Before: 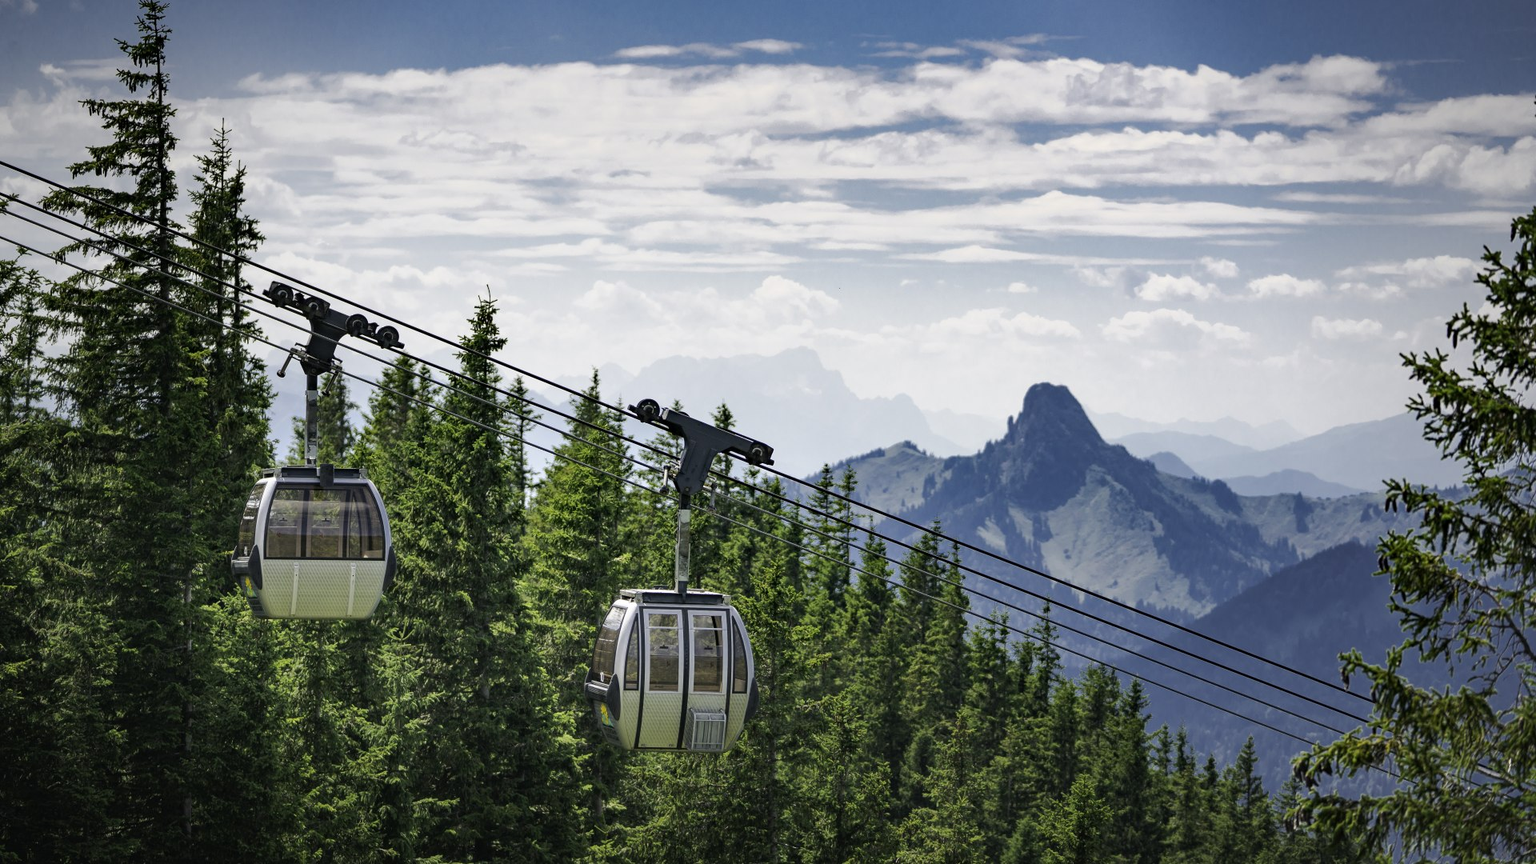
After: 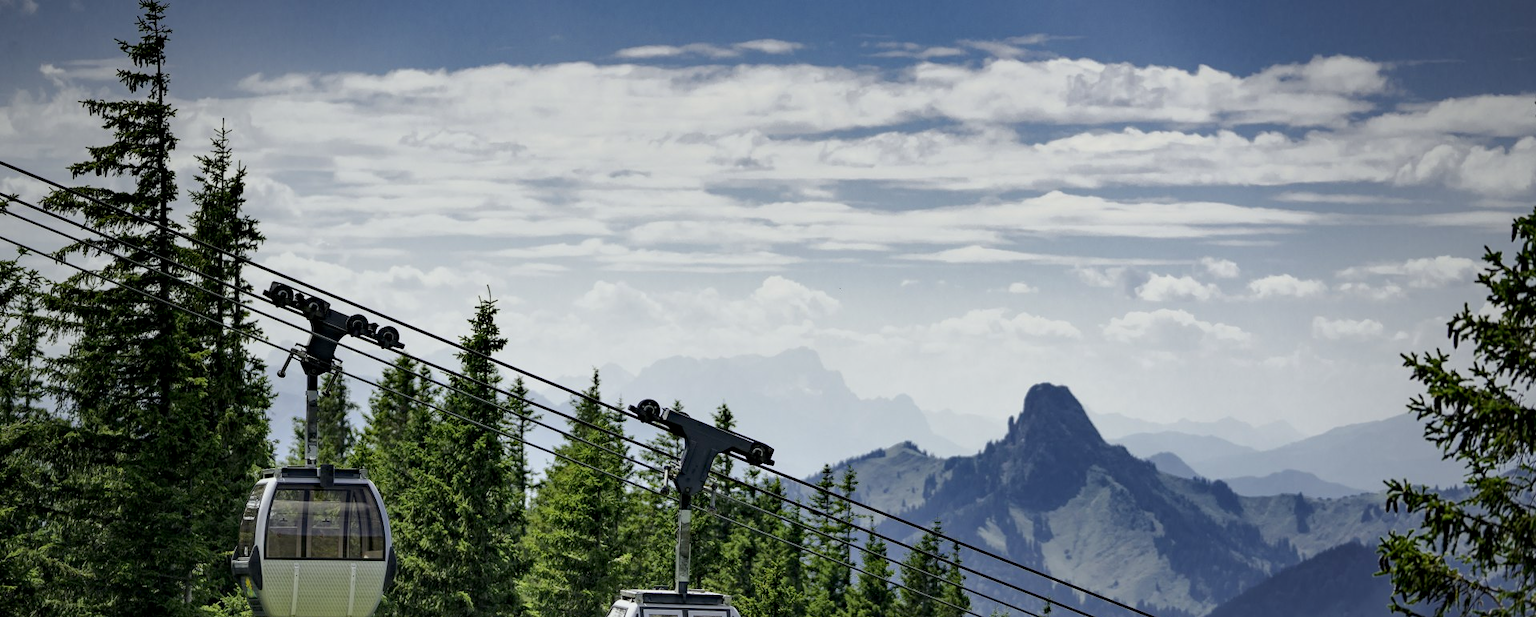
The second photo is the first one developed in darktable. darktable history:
exposure: black level correction 0.006, exposure -0.226 EV, compensate highlight preservation false
white balance: red 0.978, blue 0.999
crop: bottom 28.576%
tone equalizer: on, module defaults
